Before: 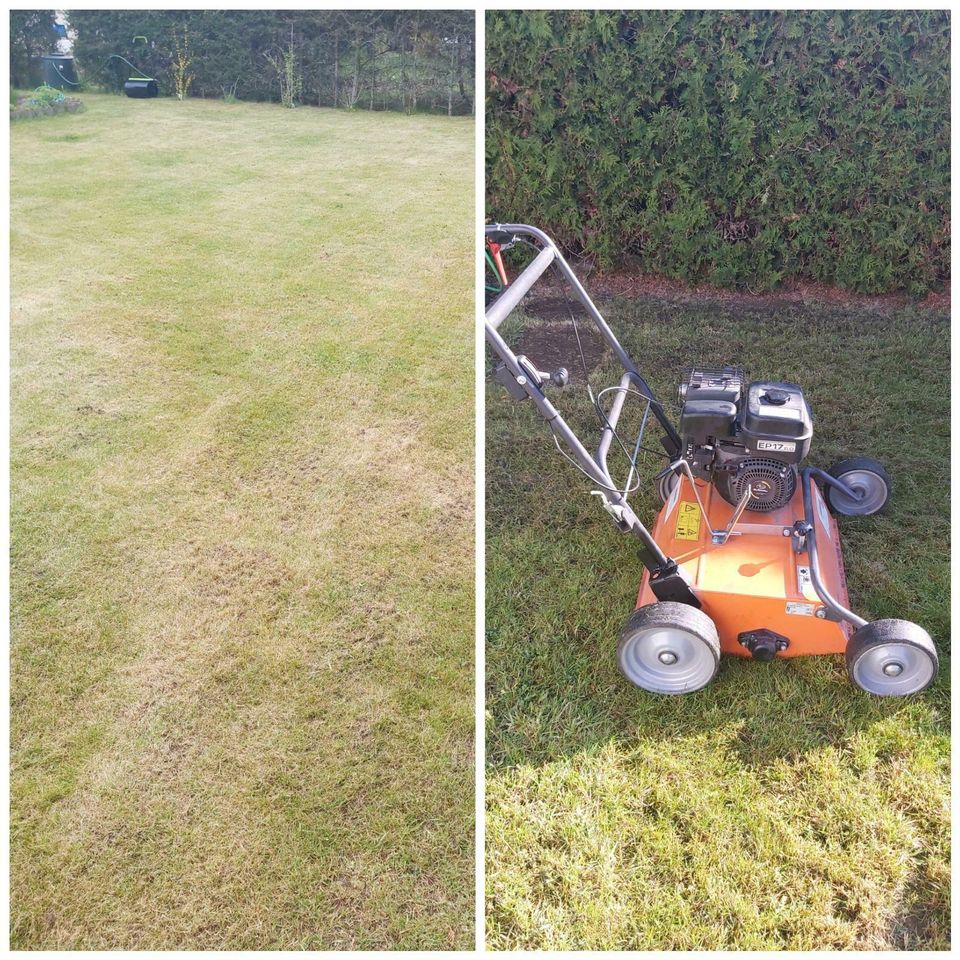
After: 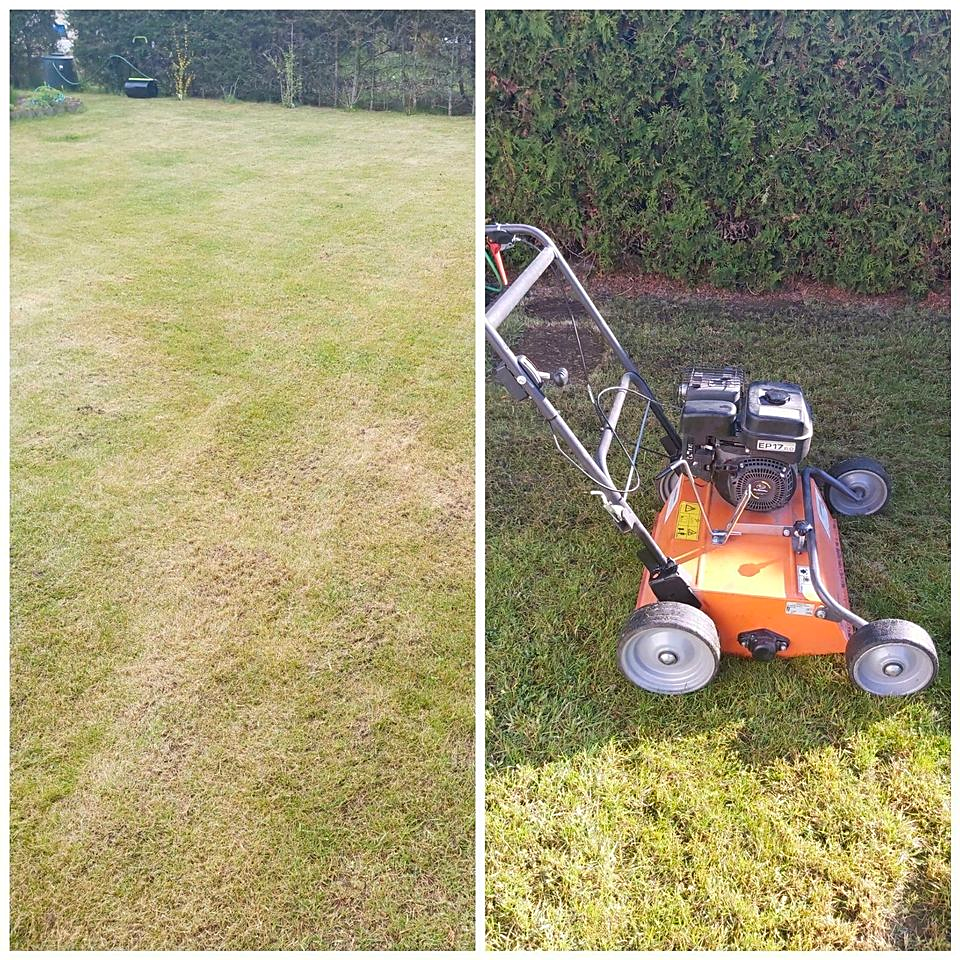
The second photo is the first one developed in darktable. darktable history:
contrast brightness saturation: contrast 0.04, saturation 0.16
sharpen: on, module defaults
